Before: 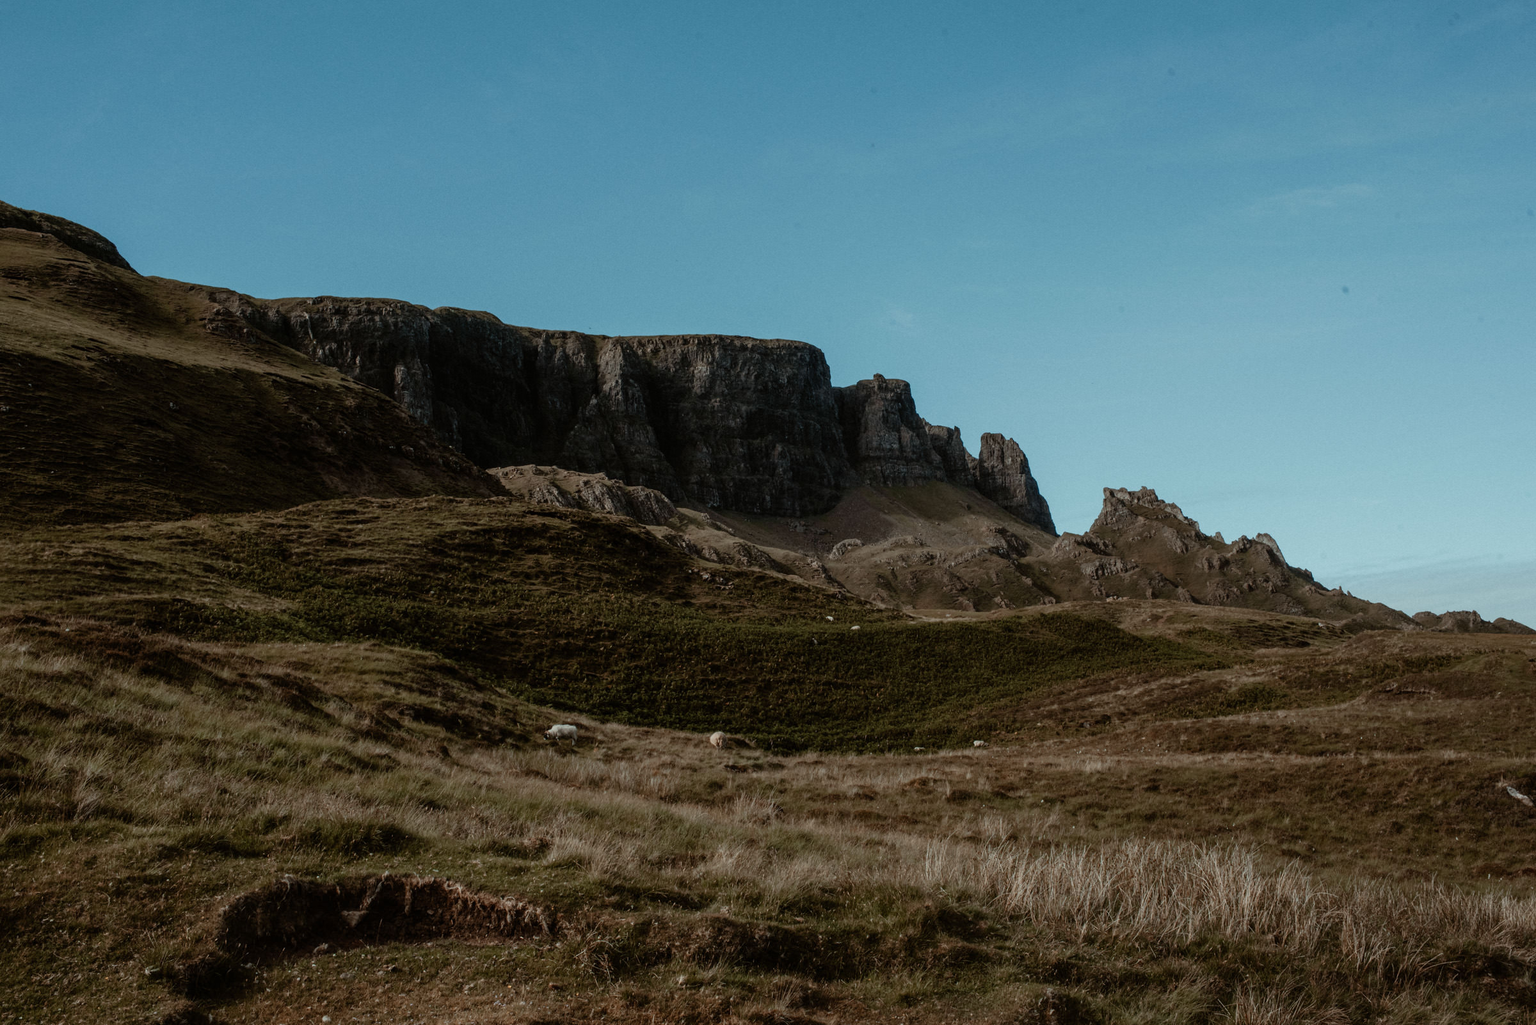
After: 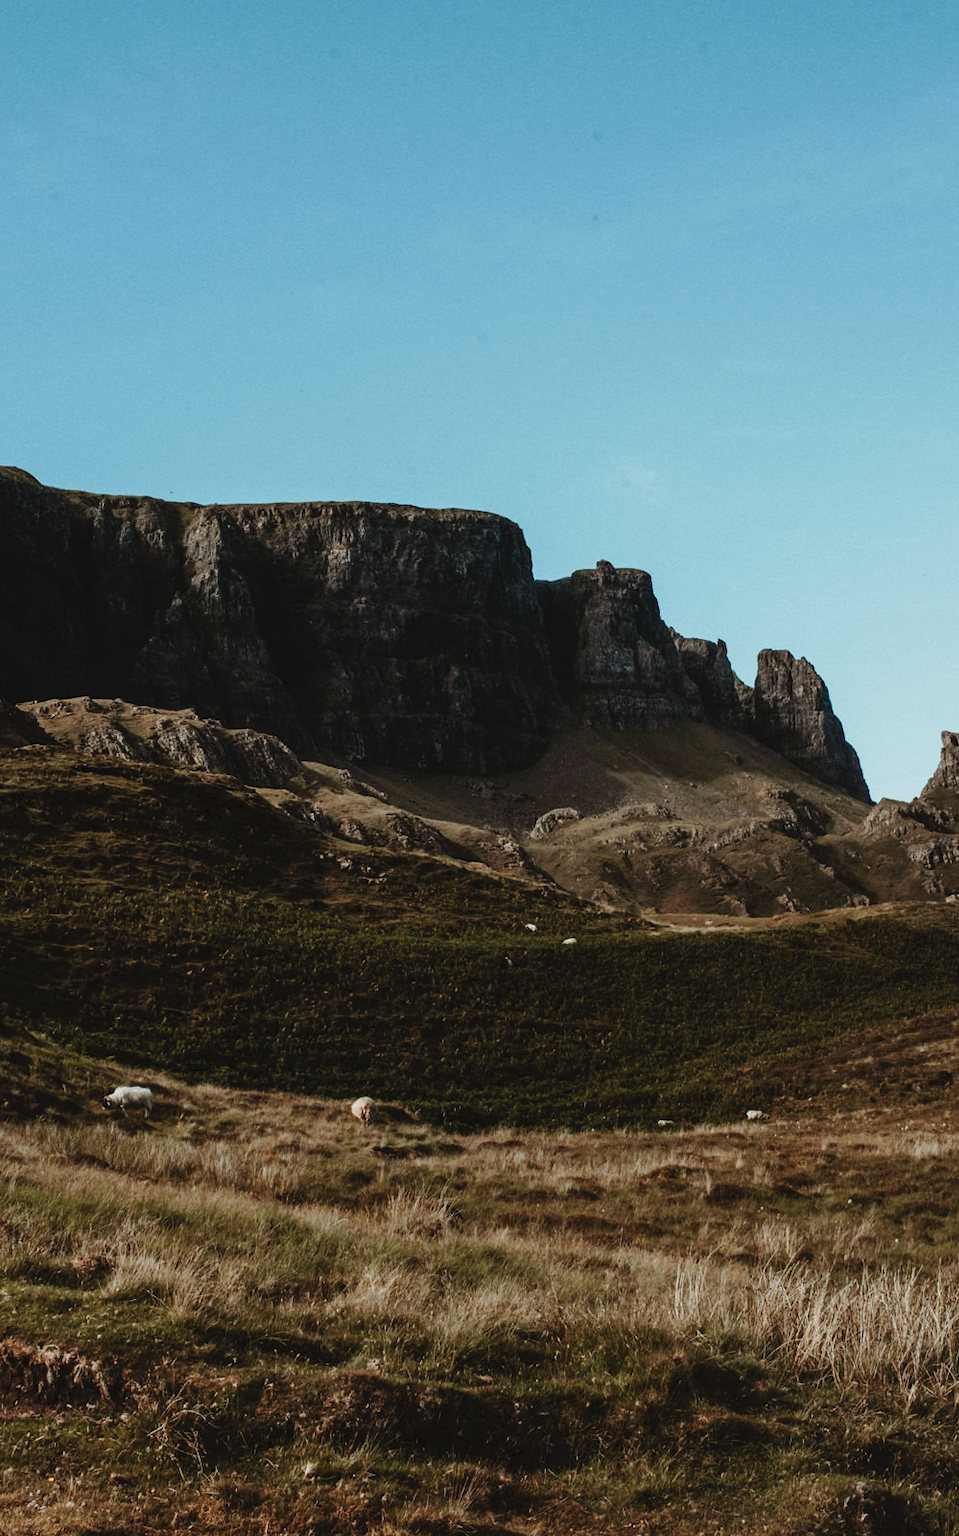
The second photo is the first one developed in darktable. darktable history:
crop: left 30.982%, right 27.332%
tone curve: curves: ch0 [(0, 0) (0.003, 0.046) (0.011, 0.052) (0.025, 0.059) (0.044, 0.069) (0.069, 0.084) (0.1, 0.107) (0.136, 0.133) (0.177, 0.171) (0.224, 0.216) (0.277, 0.293) (0.335, 0.371) (0.399, 0.481) (0.468, 0.577) (0.543, 0.662) (0.623, 0.749) (0.709, 0.831) (0.801, 0.891) (0.898, 0.942) (1, 1)], preserve colors none
